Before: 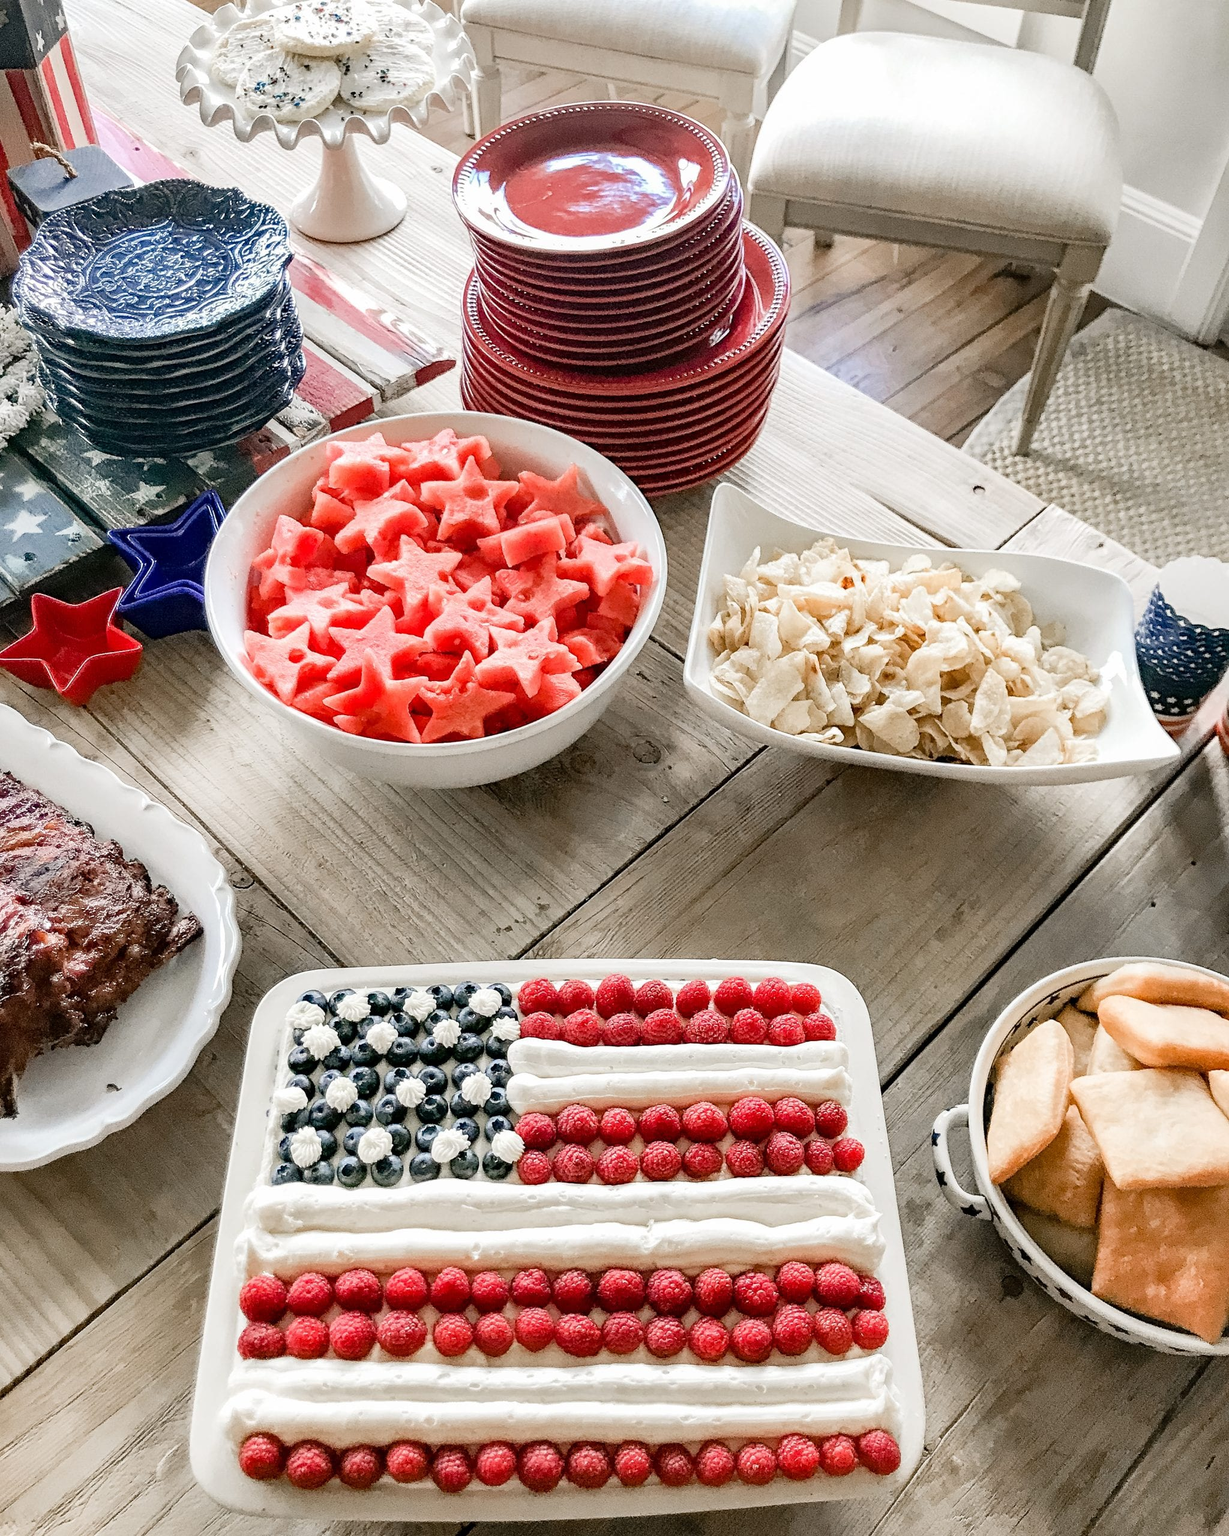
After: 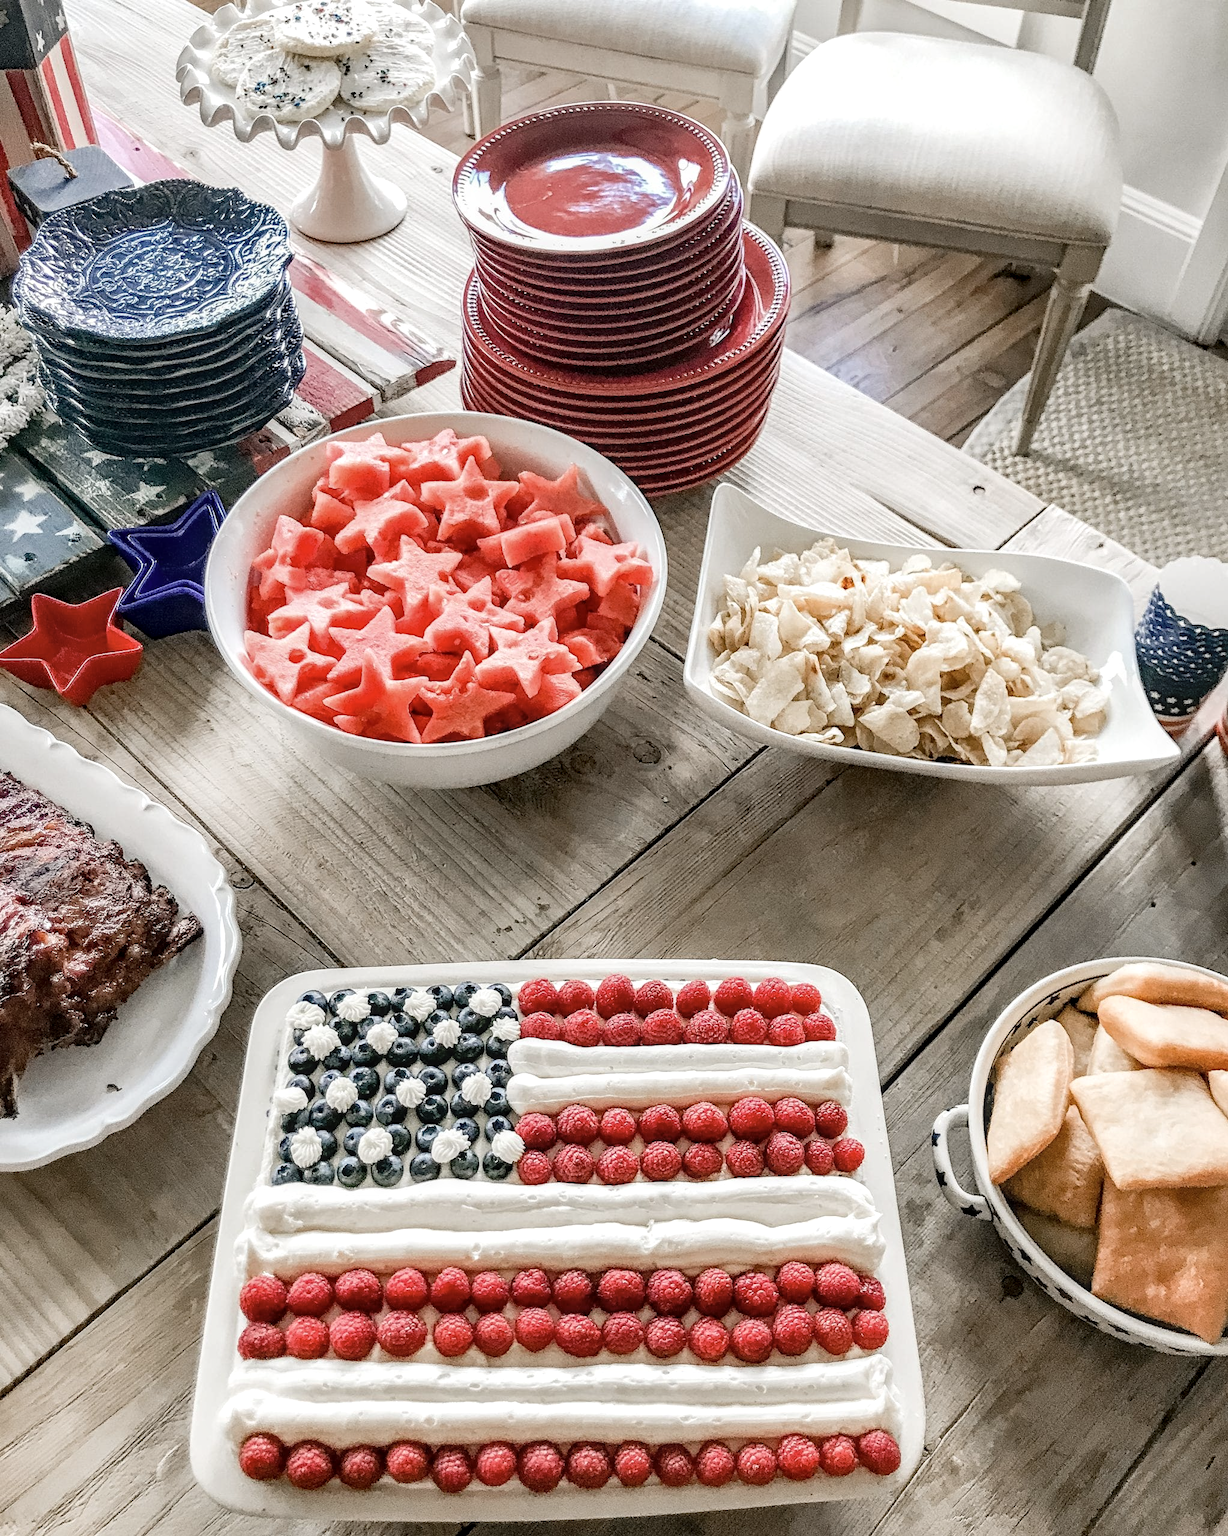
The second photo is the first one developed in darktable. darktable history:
local contrast: on, module defaults
color correction: saturation 0.85
